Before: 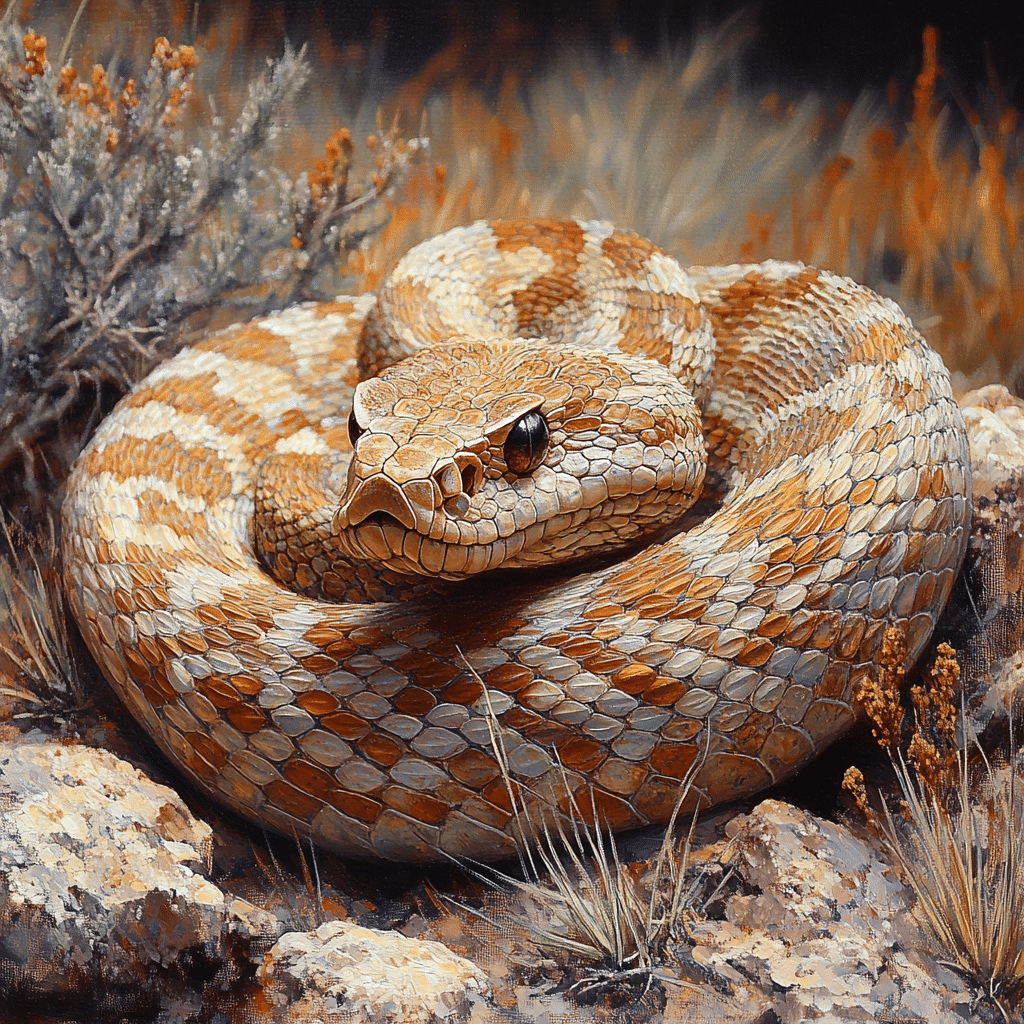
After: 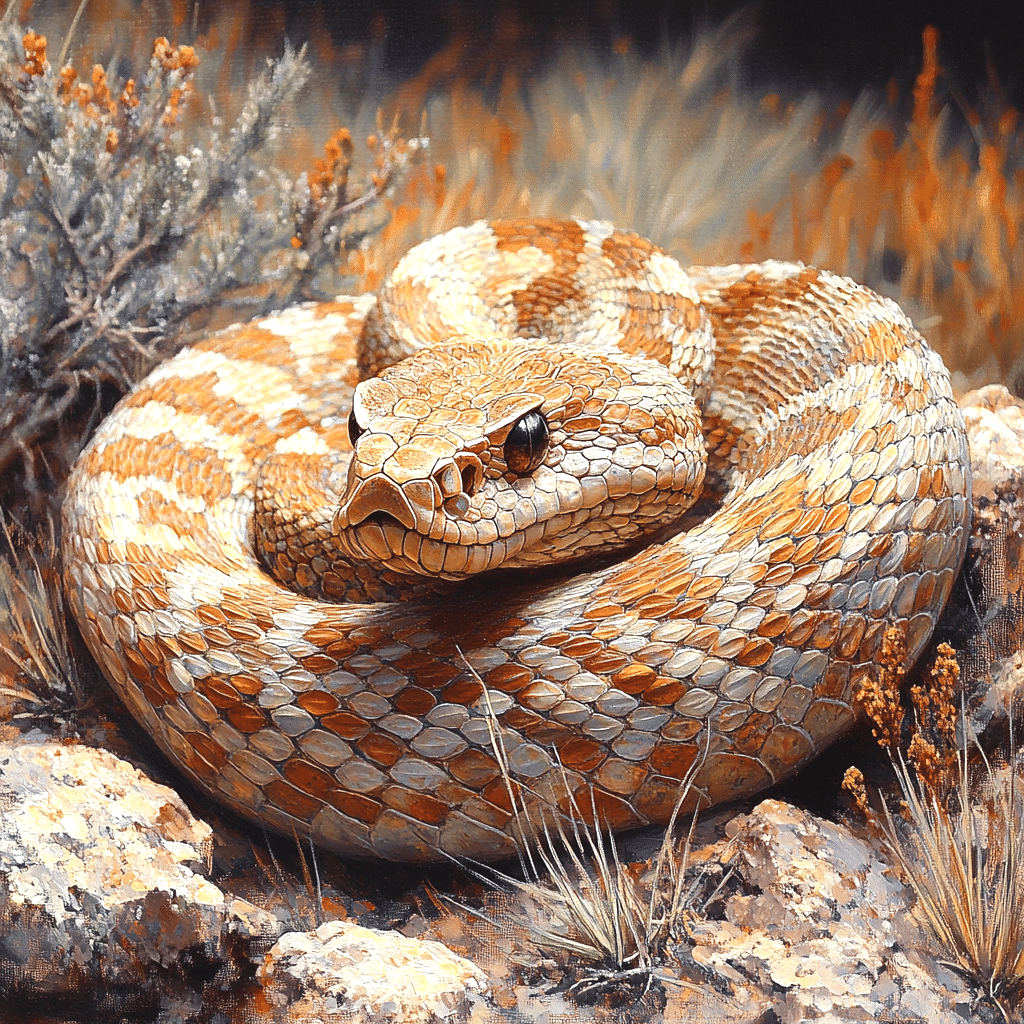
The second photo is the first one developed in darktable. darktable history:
exposure: black level correction -0.002, exposure 0.547 EV, compensate highlight preservation false
